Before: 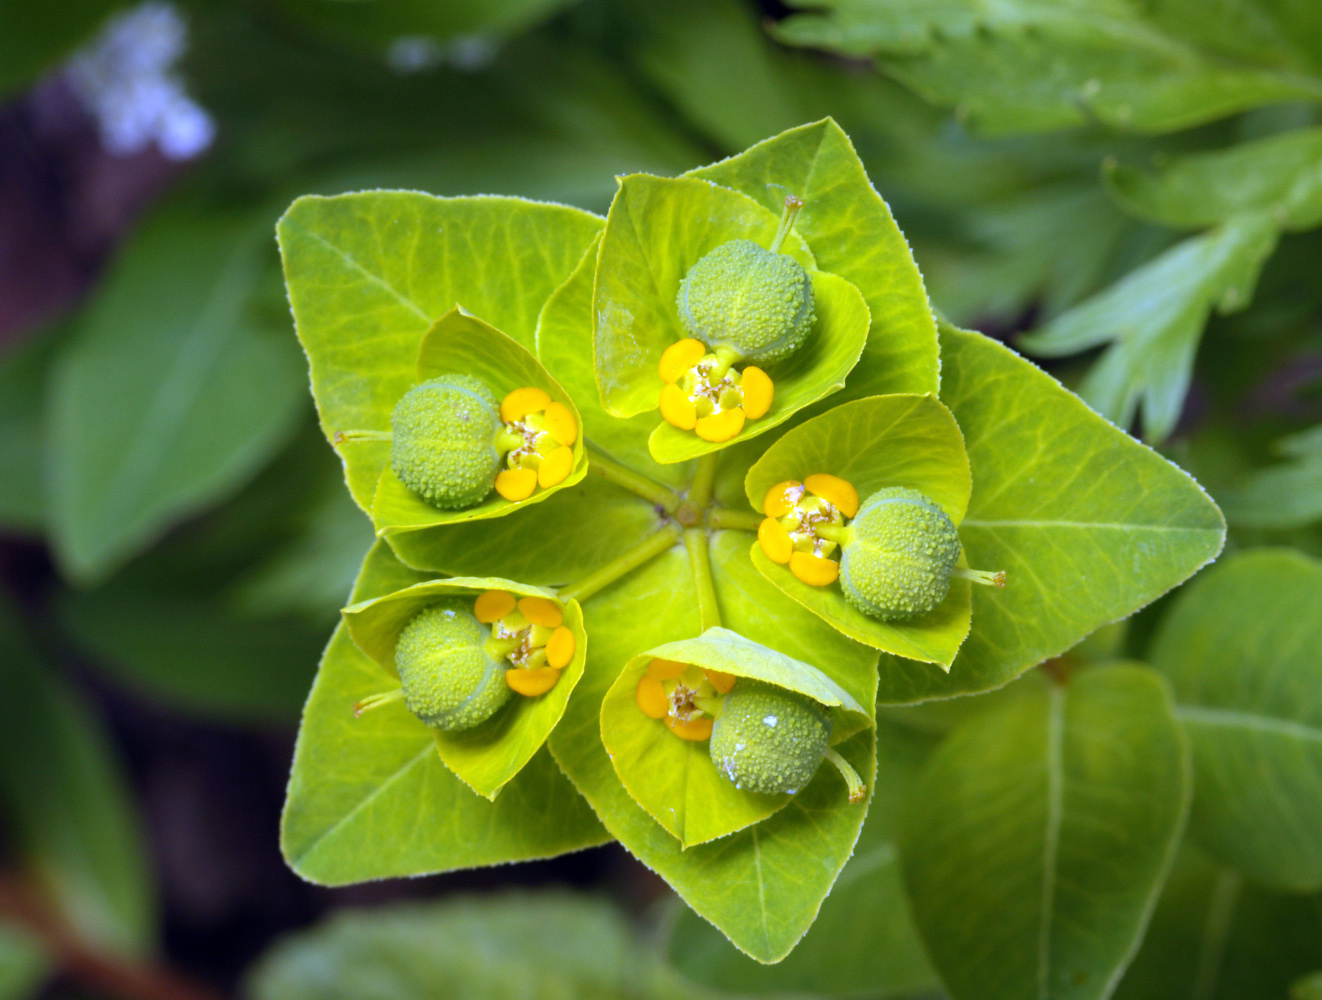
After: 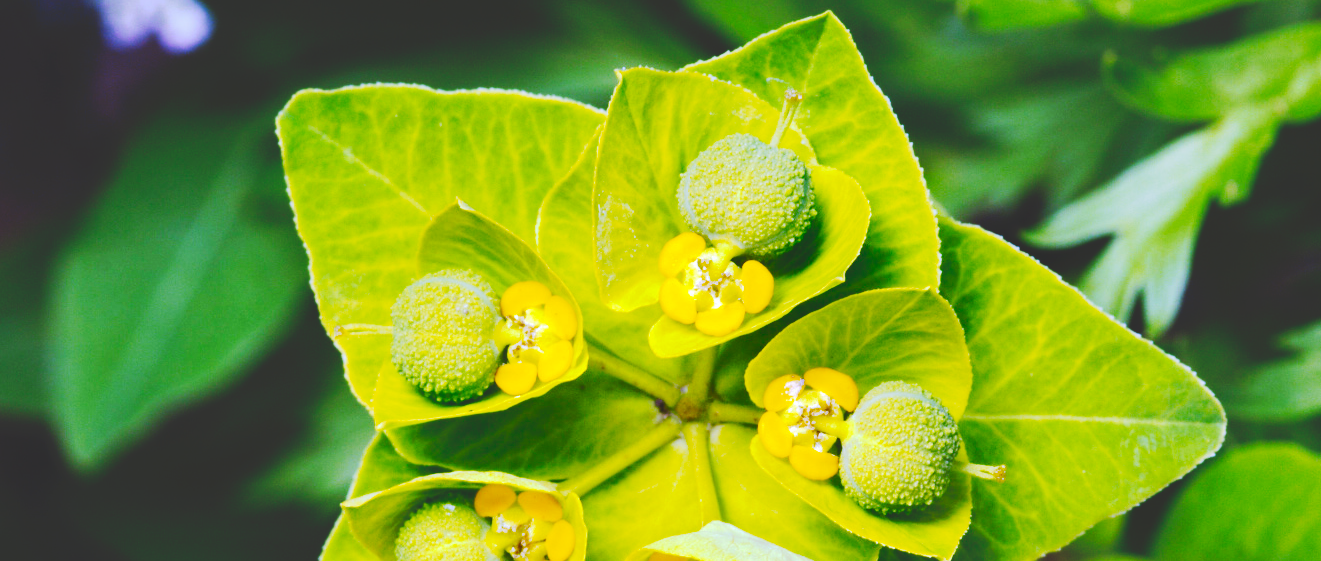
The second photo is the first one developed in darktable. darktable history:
shadows and highlights: shadows 5, soften with gaussian
crop and rotate: top 10.605%, bottom 33.274%
tone curve: curves: ch0 [(0, 0) (0.003, 0.184) (0.011, 0.184) (0.025, 0.189) (0.044, 0.192) (0.069, 0.194) (0.1, 0.2) (0.136, 0.202) (0.177, 0.206) (0.224, 0.214) (0.277, 0.243) (0.335, 0.297) (0.399, 0.39) (0.468, 0.508) (0.543, 0.653) (0.623, 0.754) (0.709, 0.834) (0.801, 0.887) (0.898, 0.925) (1, 1)], preserve colors none
